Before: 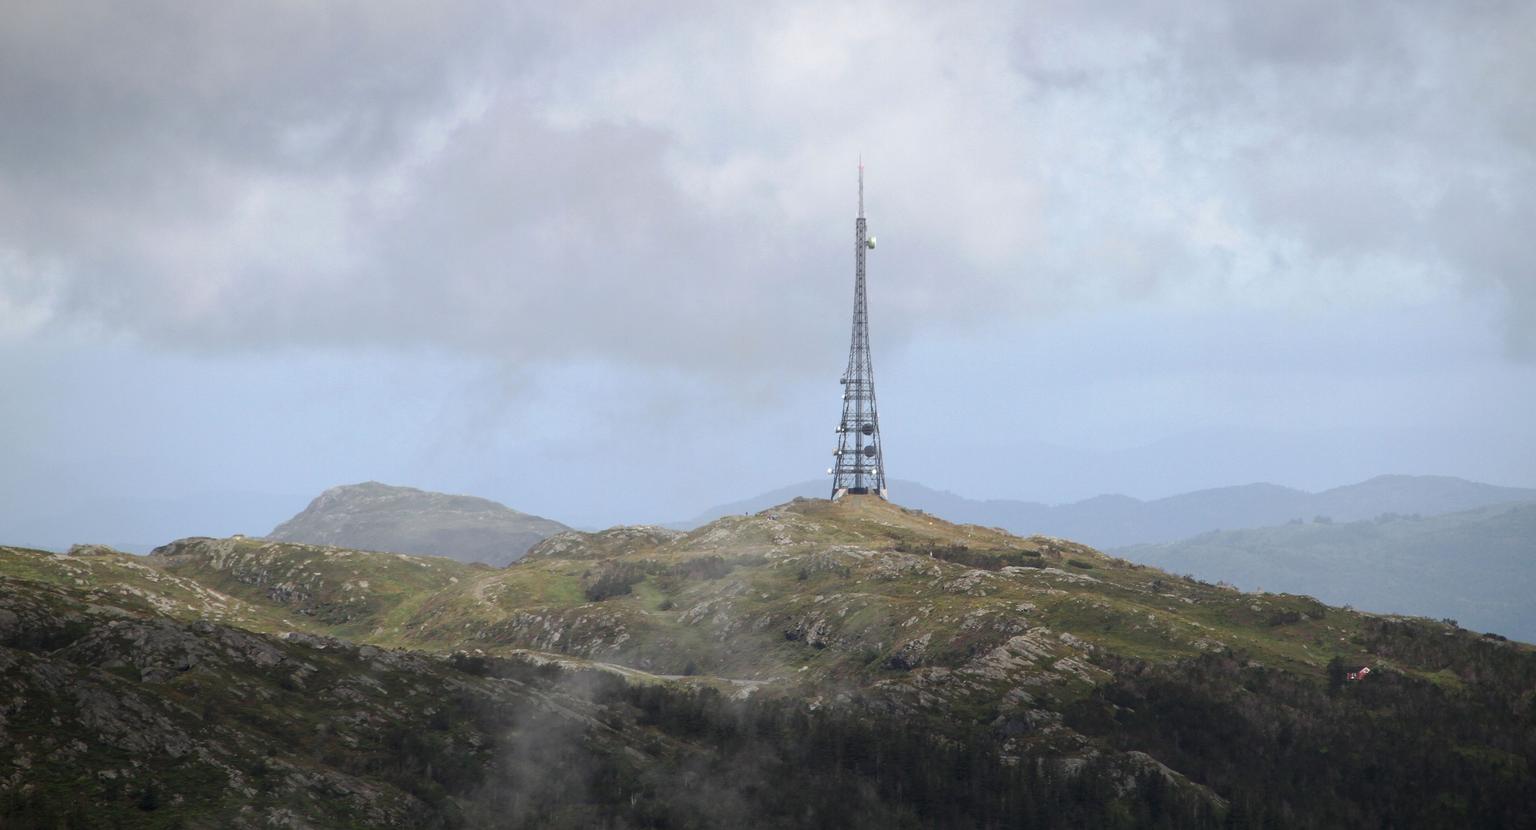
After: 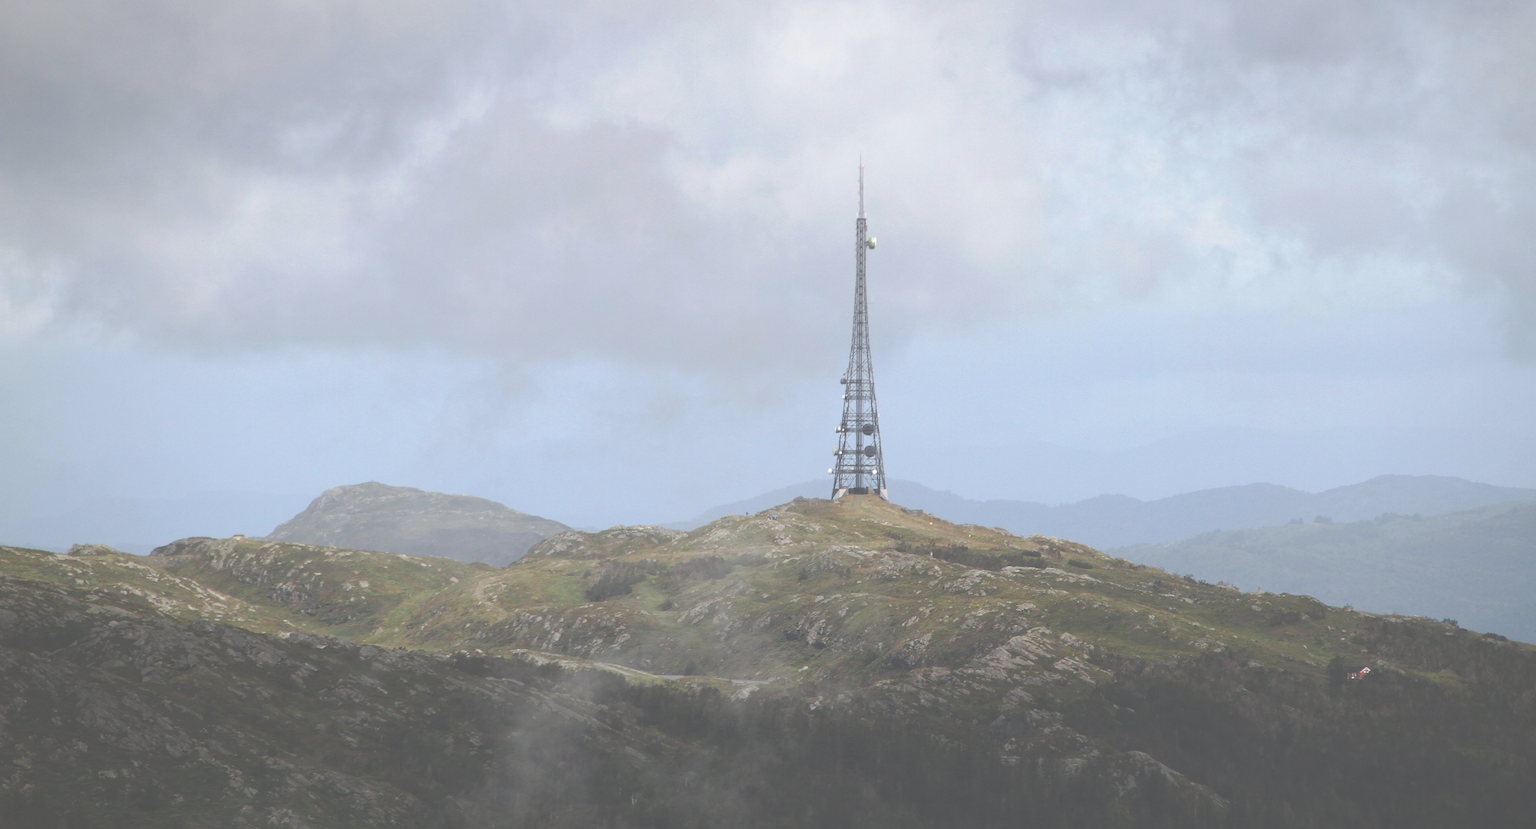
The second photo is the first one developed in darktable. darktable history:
exposure: black level correction -0.087, compensate highlight preservation false
